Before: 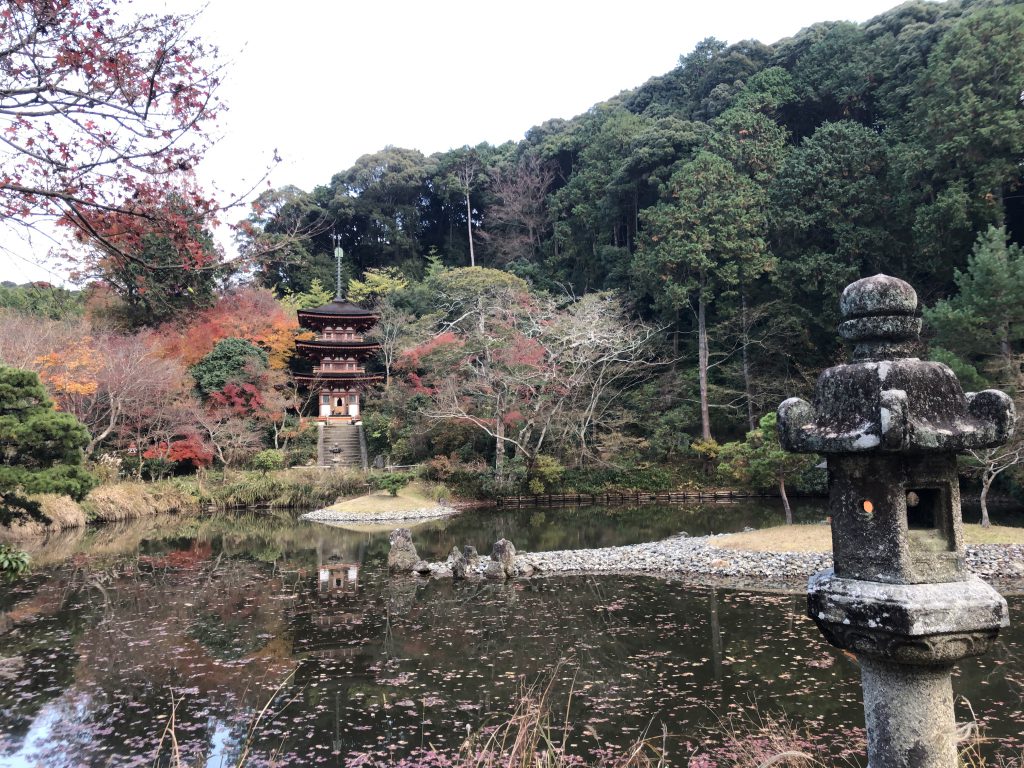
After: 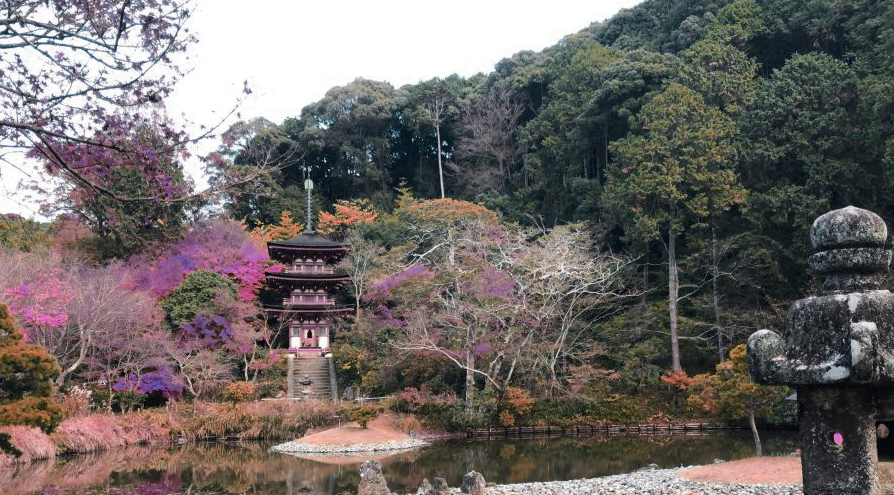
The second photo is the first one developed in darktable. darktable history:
color zones: curves: ch0 [(0.826, 0.353)]; ch1 [(0.242, 0.647) (0.889, 0.342)]; ch2 [(0.246, 0.089) (0.969, 0.068)]
crop: left 3.015%, top 8.969%, right 9.647%, bottom 26.457%
